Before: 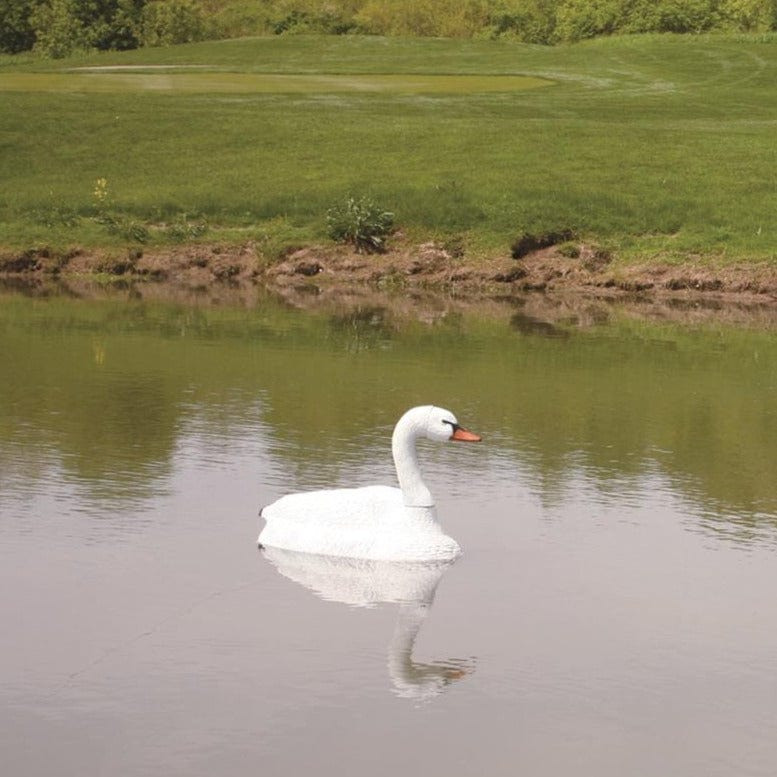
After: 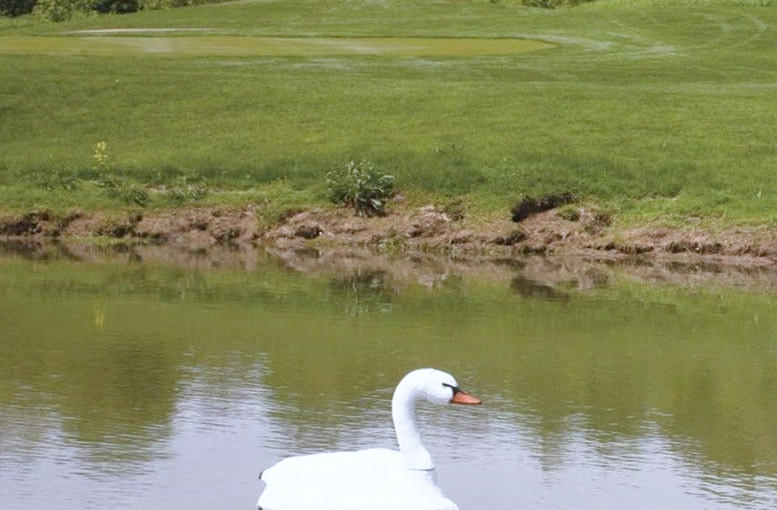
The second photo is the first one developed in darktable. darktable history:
shadows and highlights: shadows 37.27, highlights -28.18, soften with gaussian
white balance: red 0.931, blue 1.11
tone curve: curves: ch0 [(0, 0) (0.003, 0.022) (0.011, 0.025) (0.025, 0.025) (0.044, 0.029) (0.069, 0.042) (0.1, 0.068) (0.136, 0.118) (0.177, 0.176) (0.224, 0.233) (0.277, 0.299) (0.335, 0.371) (0.399, 0.448) (0.468, 0.526) (0.543, 0.605) (0.623, 0.684) (0.709, 0.775) (0.801, 0.869) (0.898, 0.957) (1, 1)], preserve colors none
crop and rotate: top 4.848%, bottom 29.503%
